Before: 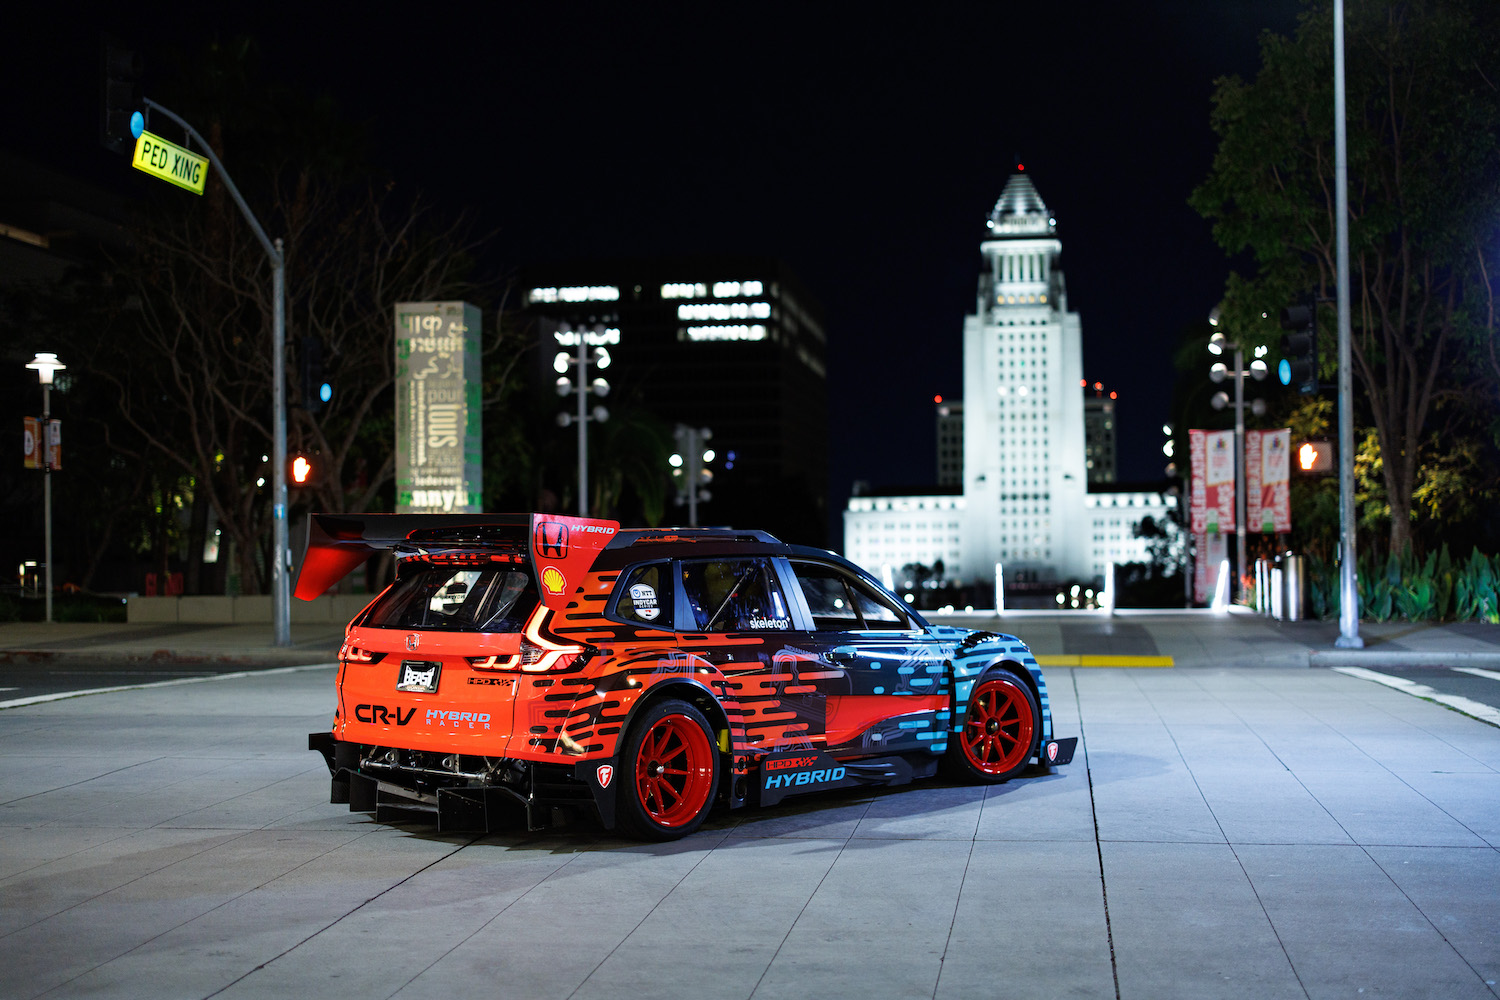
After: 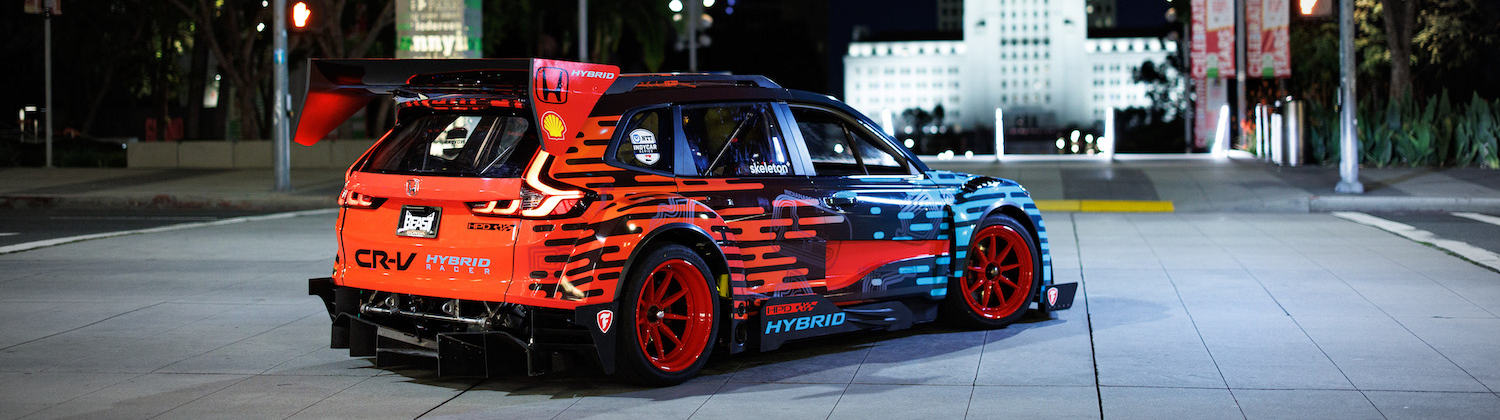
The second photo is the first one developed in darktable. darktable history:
vignetting: fall-off start 67.15%, brightness -0.442, saturation -0.691, width/height ratio 1.011, unbound false
crop: top 45.551%, bottom 12.262%
